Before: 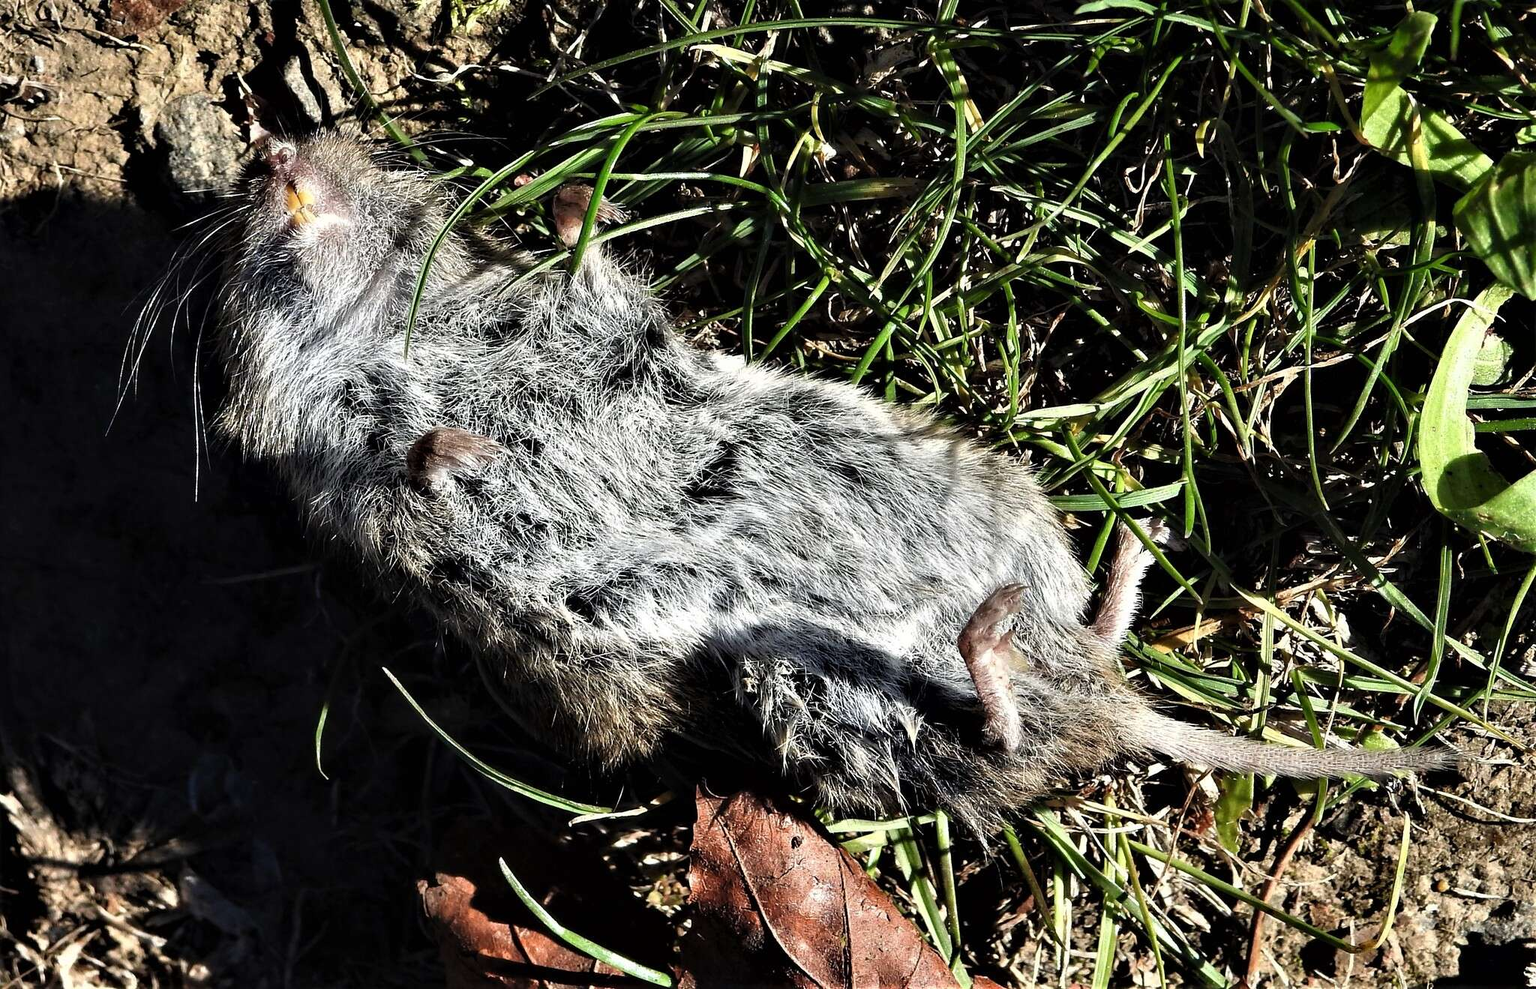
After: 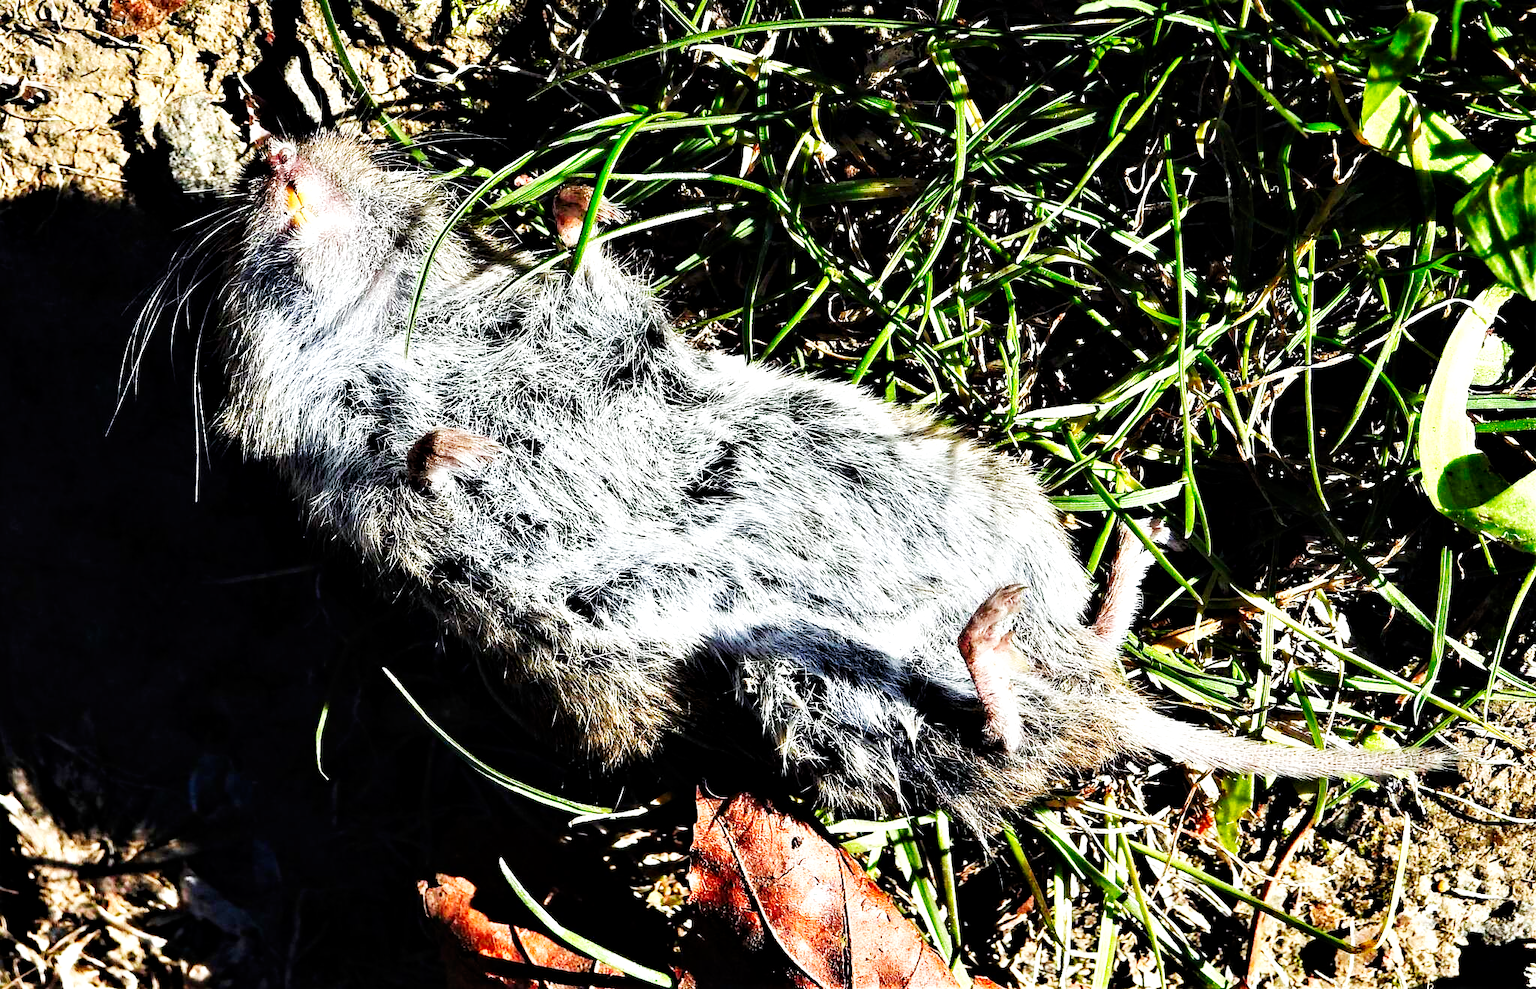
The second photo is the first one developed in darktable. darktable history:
color correction: saturation 1.34
local contrast: highlights 100%, shadows 100%, detail 120%, midtone range 0.2
white balance: red 0.982, blue 1.018
base curve: curves: ch0 [(0, 0) (0.007, 0.004) (0.027, 0.03) (0.046, 0.07) (0.207, 0.54) (0.442, 0.872) (0.673, 0.972) (1, 1)], preserve colors none
